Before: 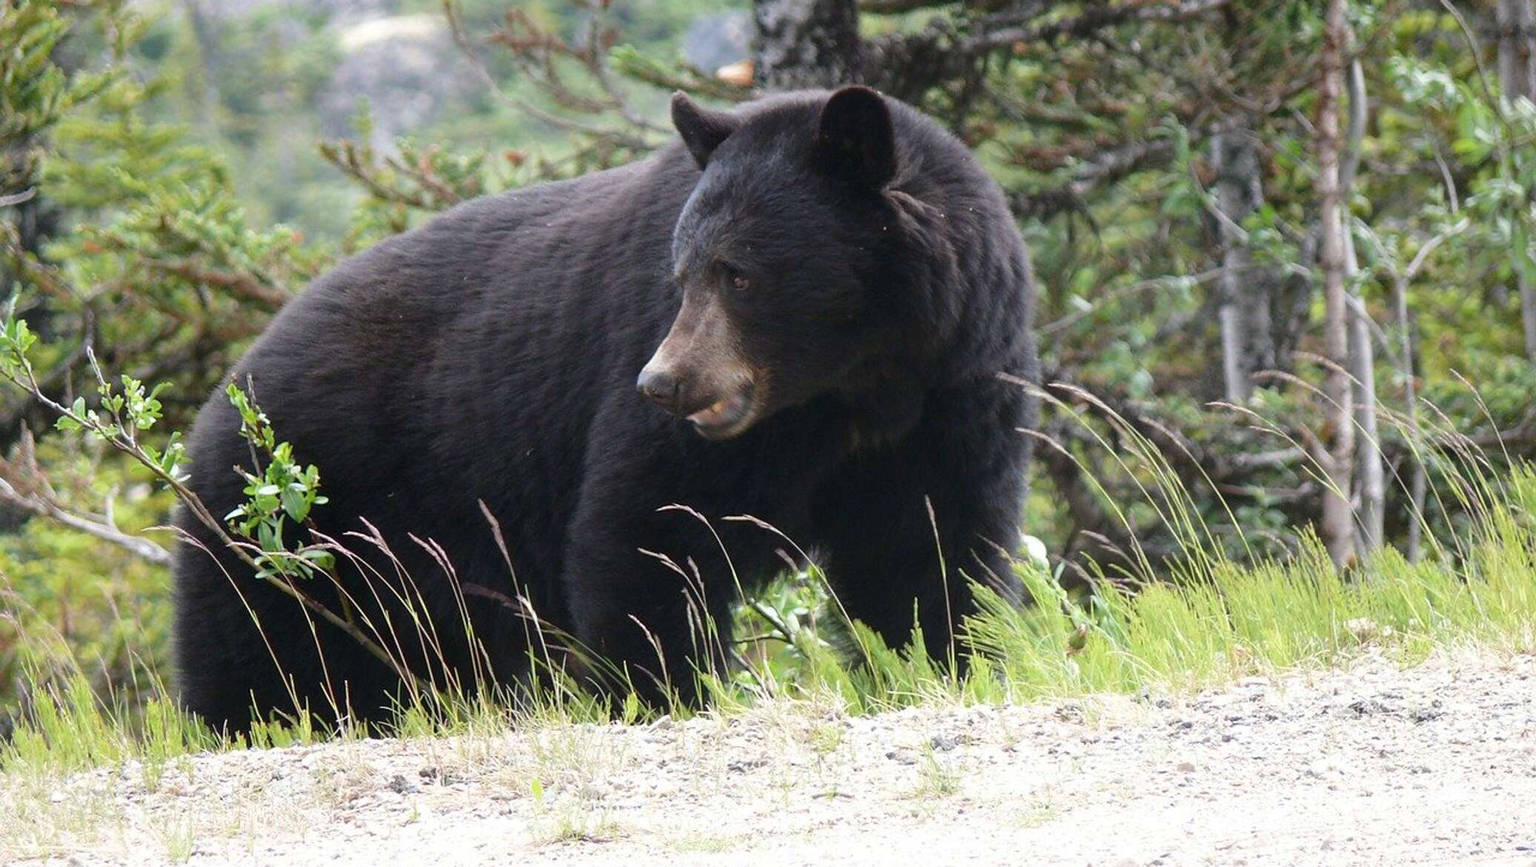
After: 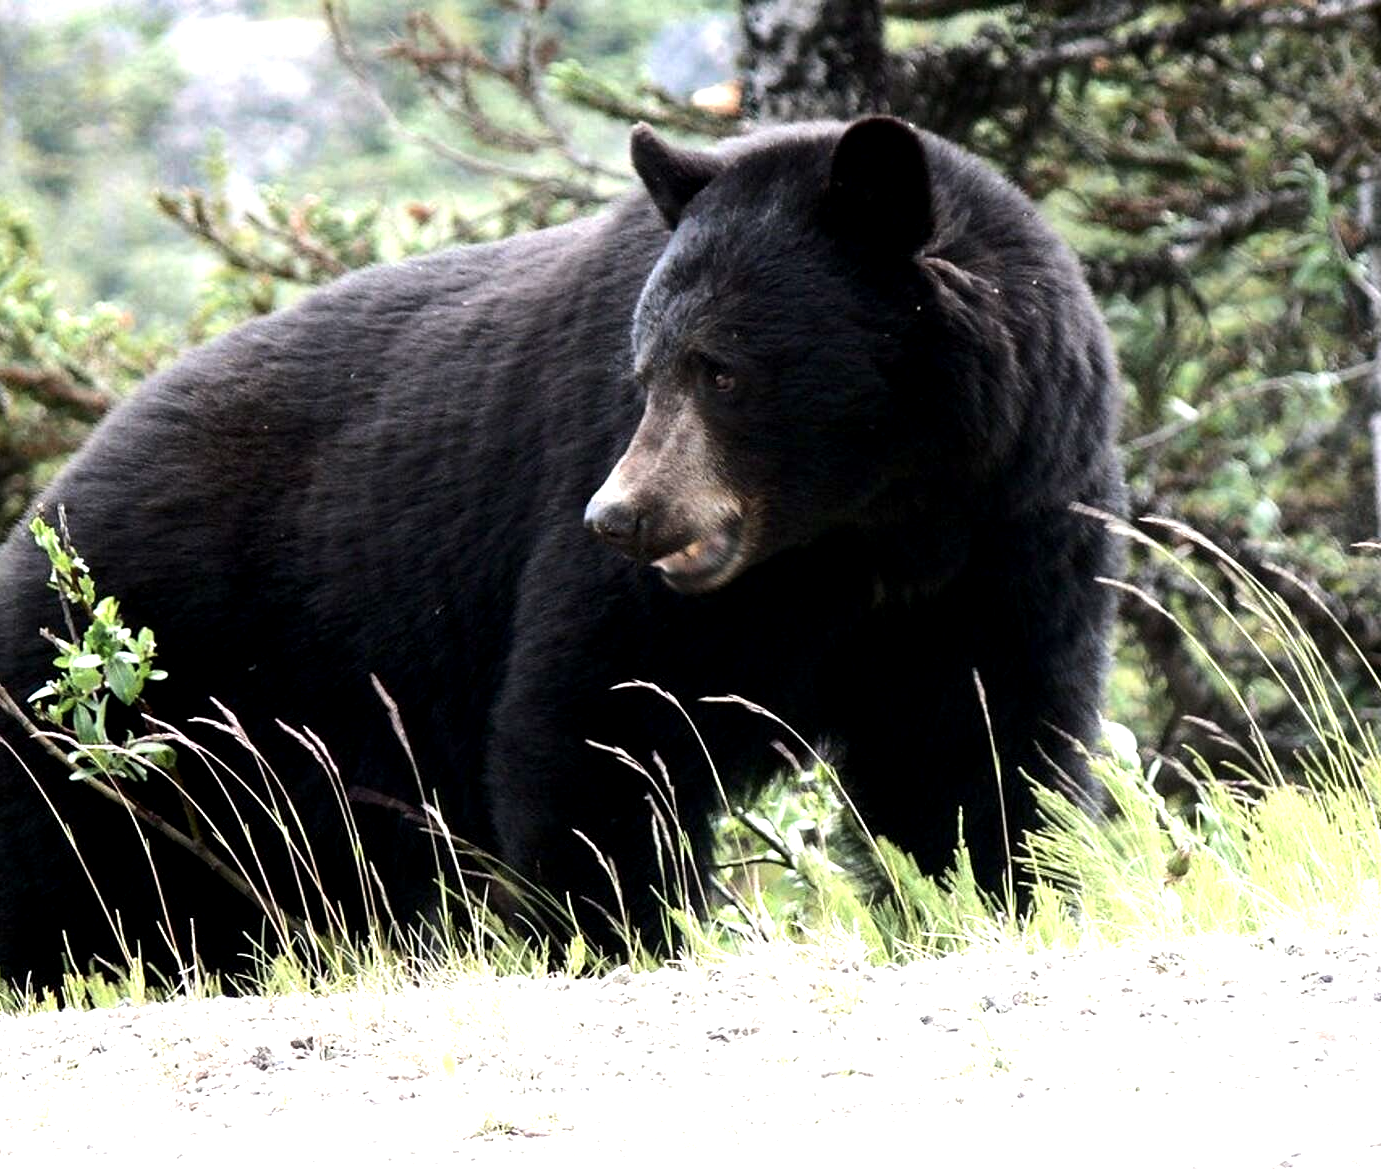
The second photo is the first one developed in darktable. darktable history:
white balance: emerald 1
crop and rotate: left 13.342%, right 19.991%
color zones: curves: ch0 [(0, 0.5) (0.143, 0.5) (0.286, 0.5) (0.429, 0.504) (0.571, 0.5) (0.714, 0.509) (0.857, 0.5) (1, 0.5)]; ch1 [(0, 0.425) (0.143, 0.425) (0.286, 0.375) (0.429, 0.405) (0.571, 0.5) (0.714, 0.47) (0.857, 0.425) (1, 0.435)]; ch2 [(0, 0.5) (0.143, 0.5) (0.286, 0.5) (0.429, 0.517) (0.571, 0.5) (0.714, 0.51) (0.857, 0.5) (1, 0.5)]
exposure: black level correction 0.011, compensate highlight preservation false
tone equalizer: -8 EV -1.08 EV, -7 EV -1.01 EV, -6 EV -0.867 EV, -5 EV -0.578 EV, -3 EV 0.578 EV, -2 EV 0.867 EV, -1 EV 1.01 EV, +0 EV 1.08 EV, edges refinement/feathering 500, mask exposure compensation -1.57 EV, preserve details no
